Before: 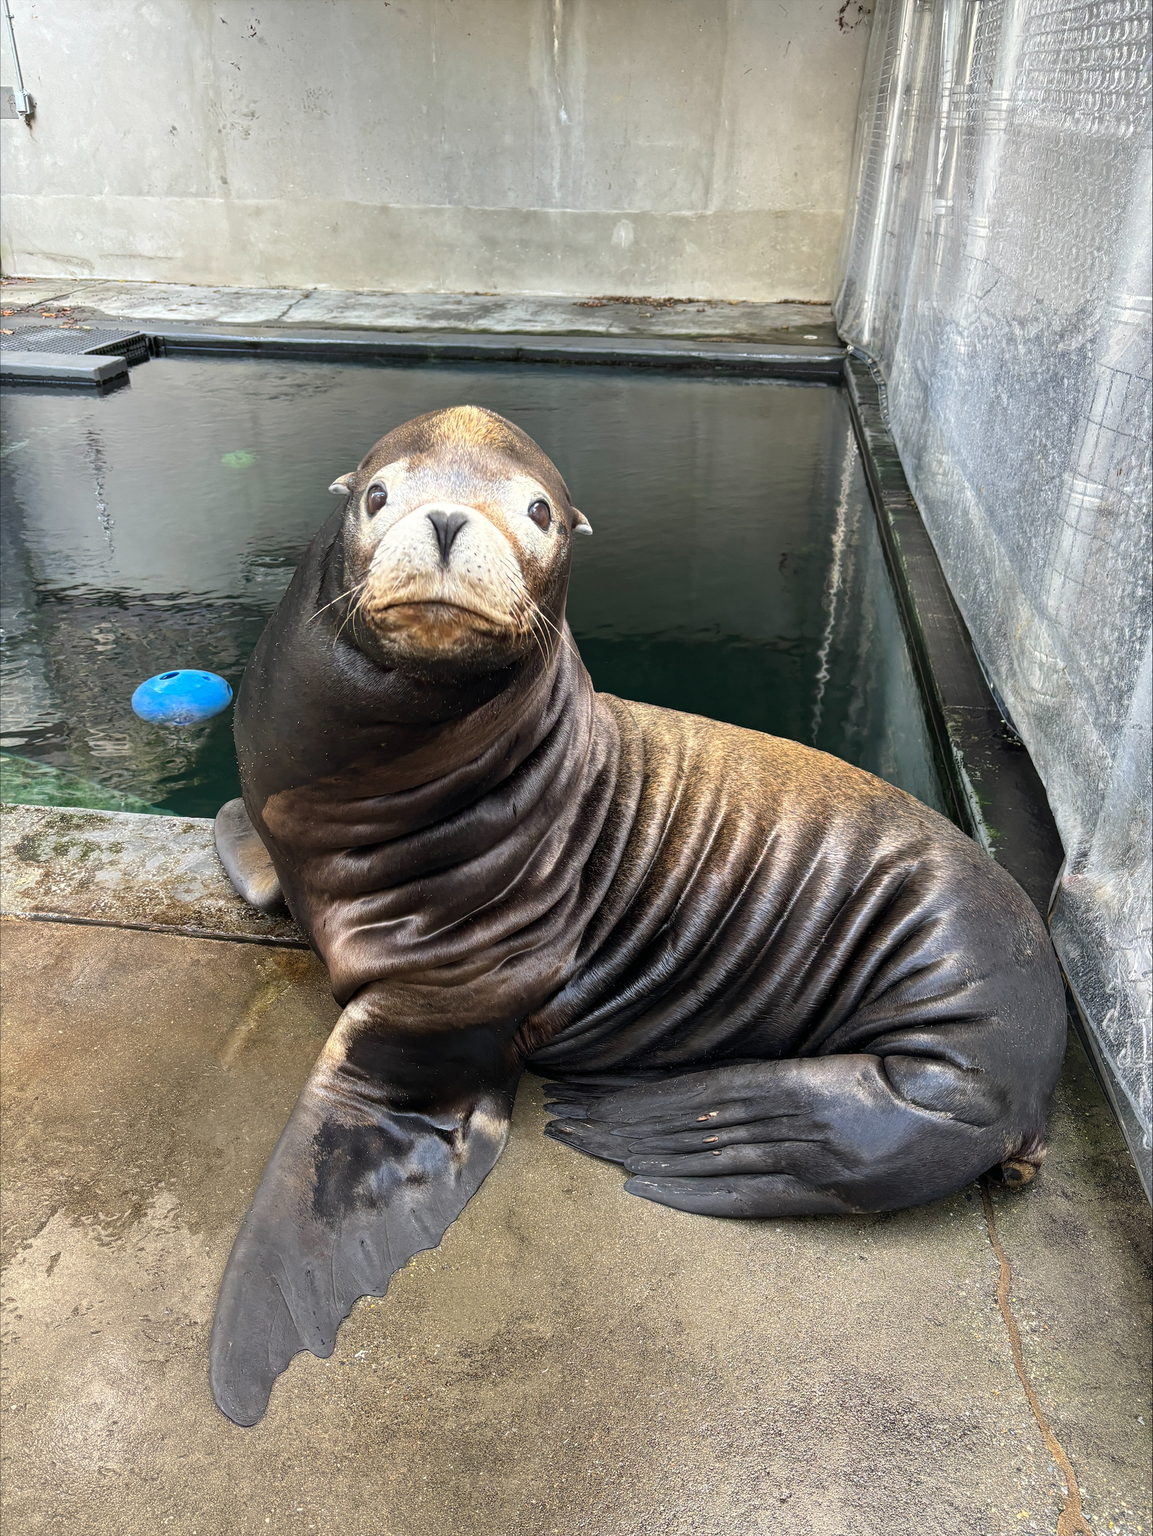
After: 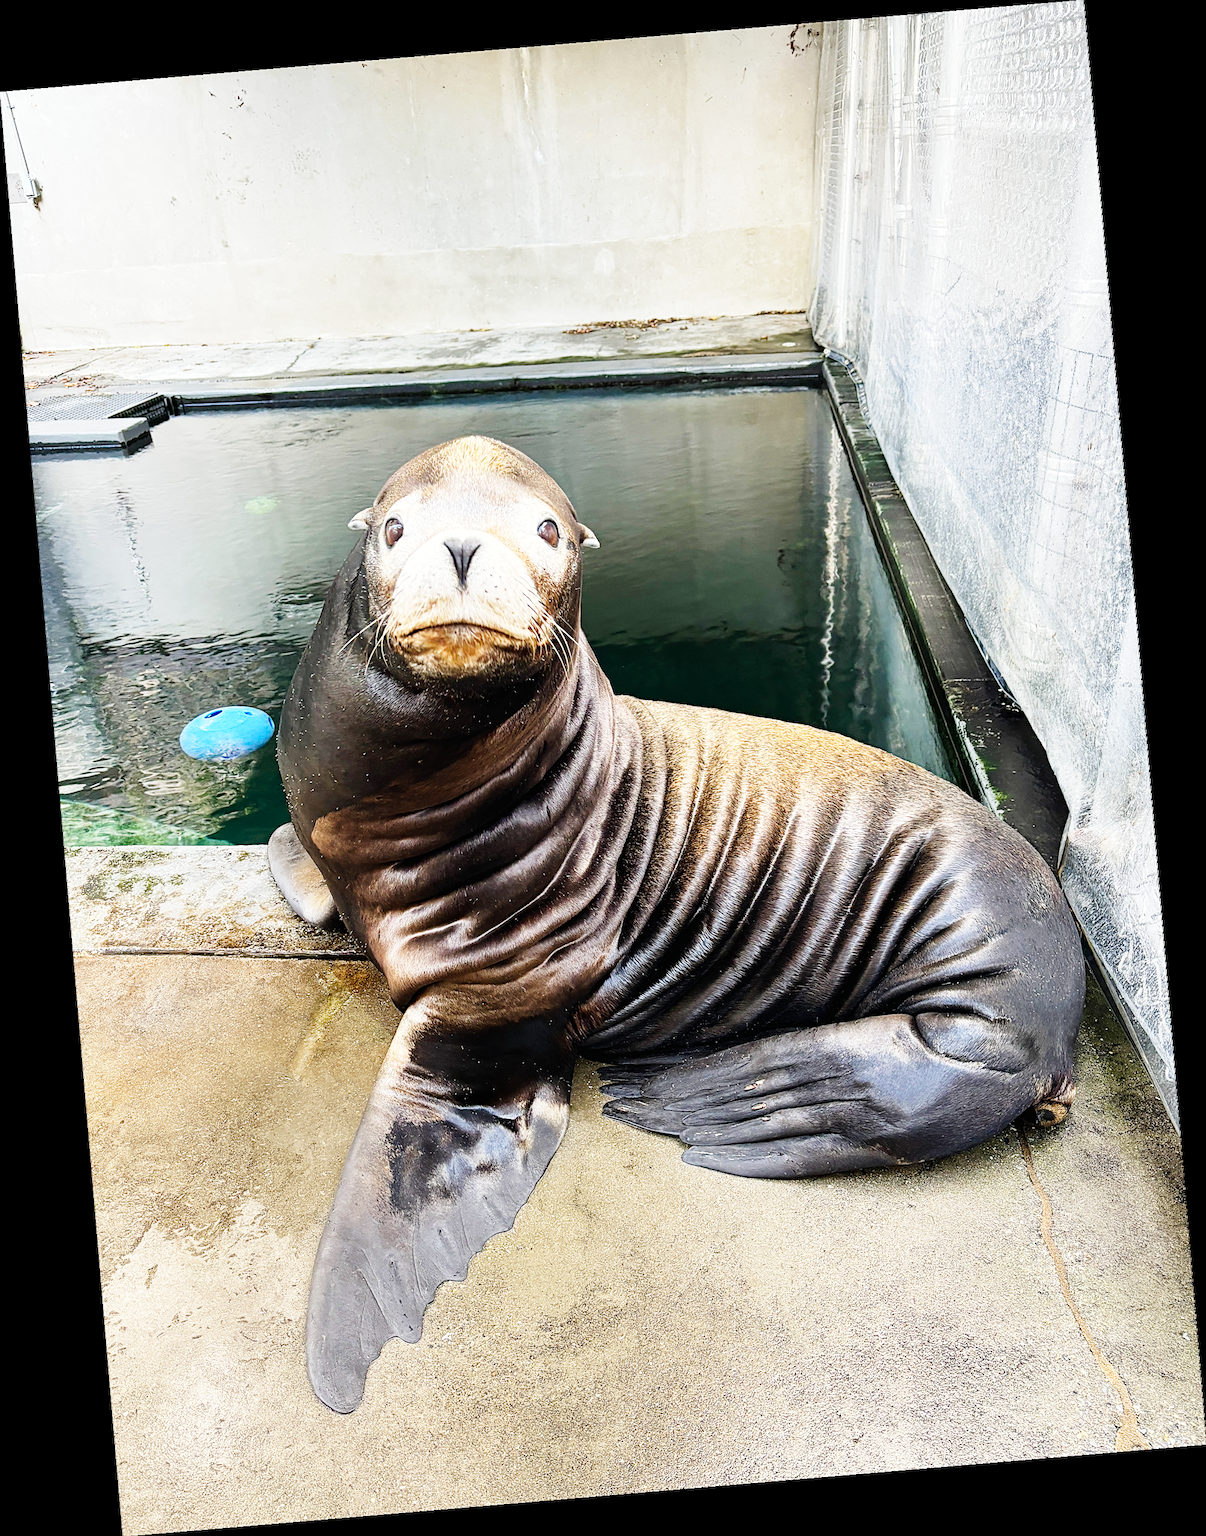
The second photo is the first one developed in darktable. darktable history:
sharpen: on, module defaults
rotate and perspective: rotation -4.86°, automatic cropping off
color balance rgb: global vibrance 20%
base curve: curves: ch0 [(0, 0) (0, 0.001) (0.001, 0.001) (0.004, 0.002) (0.007, 0.004) (0.015, 0.013) (0.033, 0.045) (0.052, 0.096) (0.075, 0.17) (0.099, 0.241) (0.163, 0.42) (0.219, 0.55) (0.259, 0.616) (0.327, 0.722) (0.365, 0.765) (0.522, 0.873) (0.547, 0.881) (0.689, 0.919) (0.826, 0.952) (1, 1)], preserve colors none
